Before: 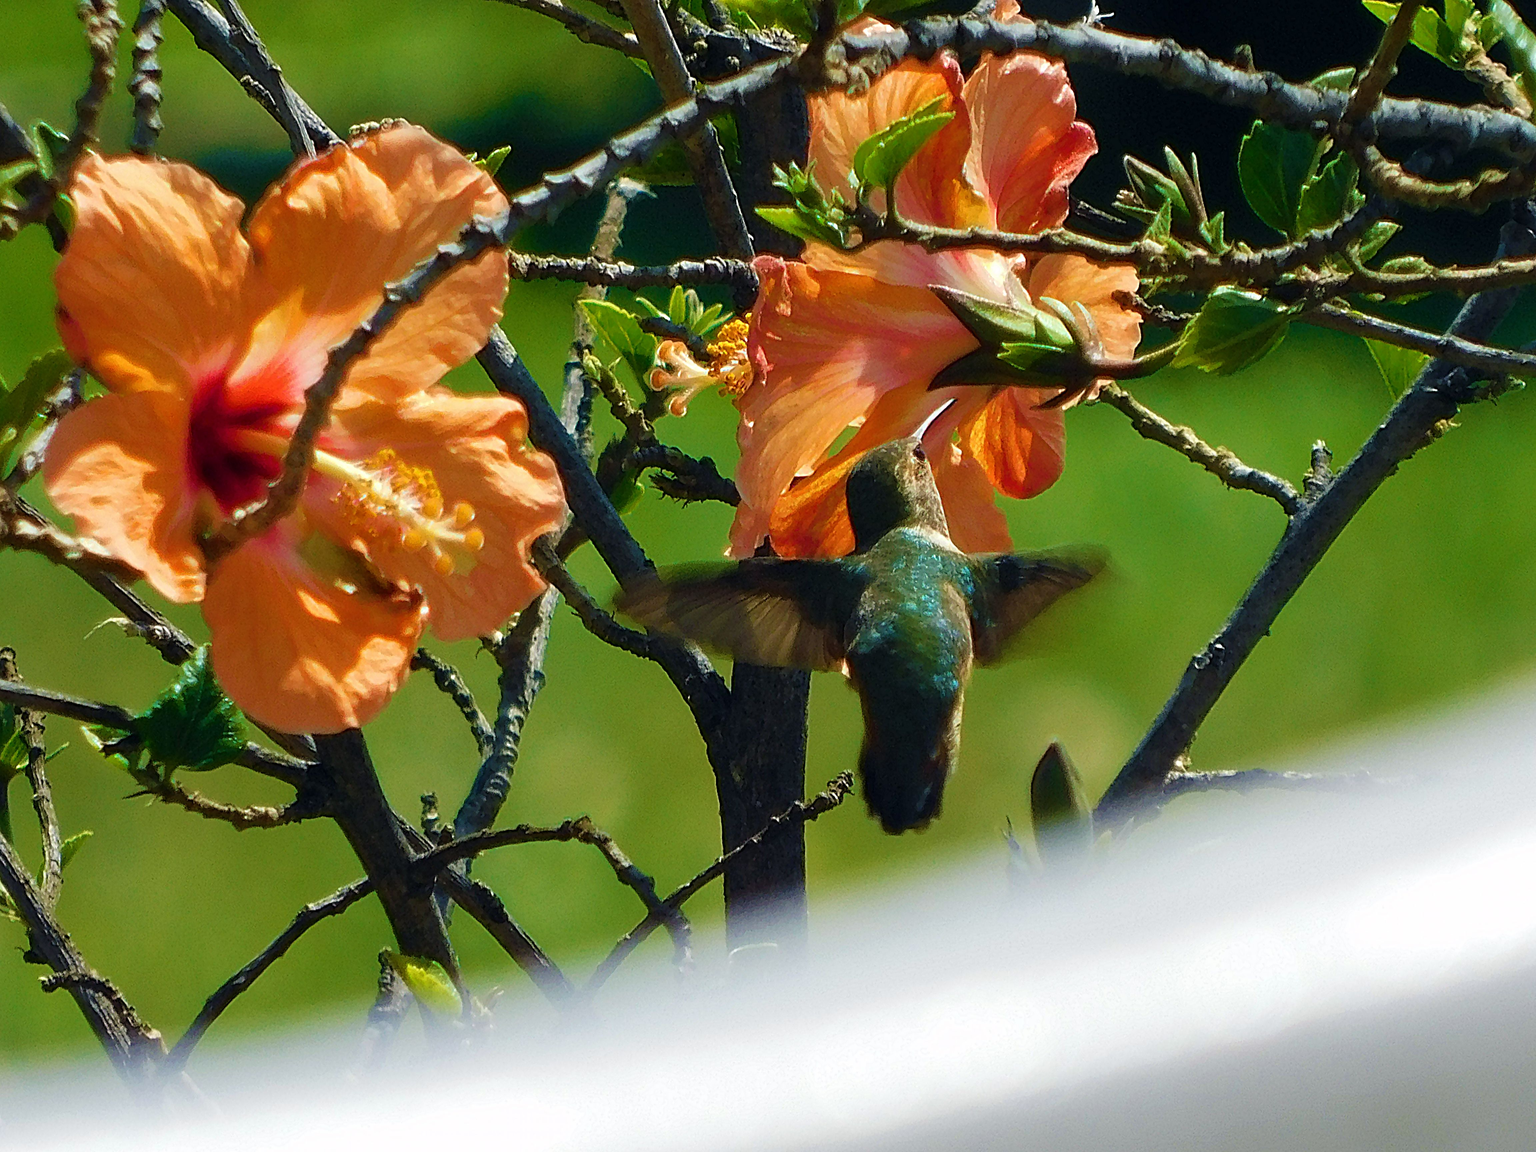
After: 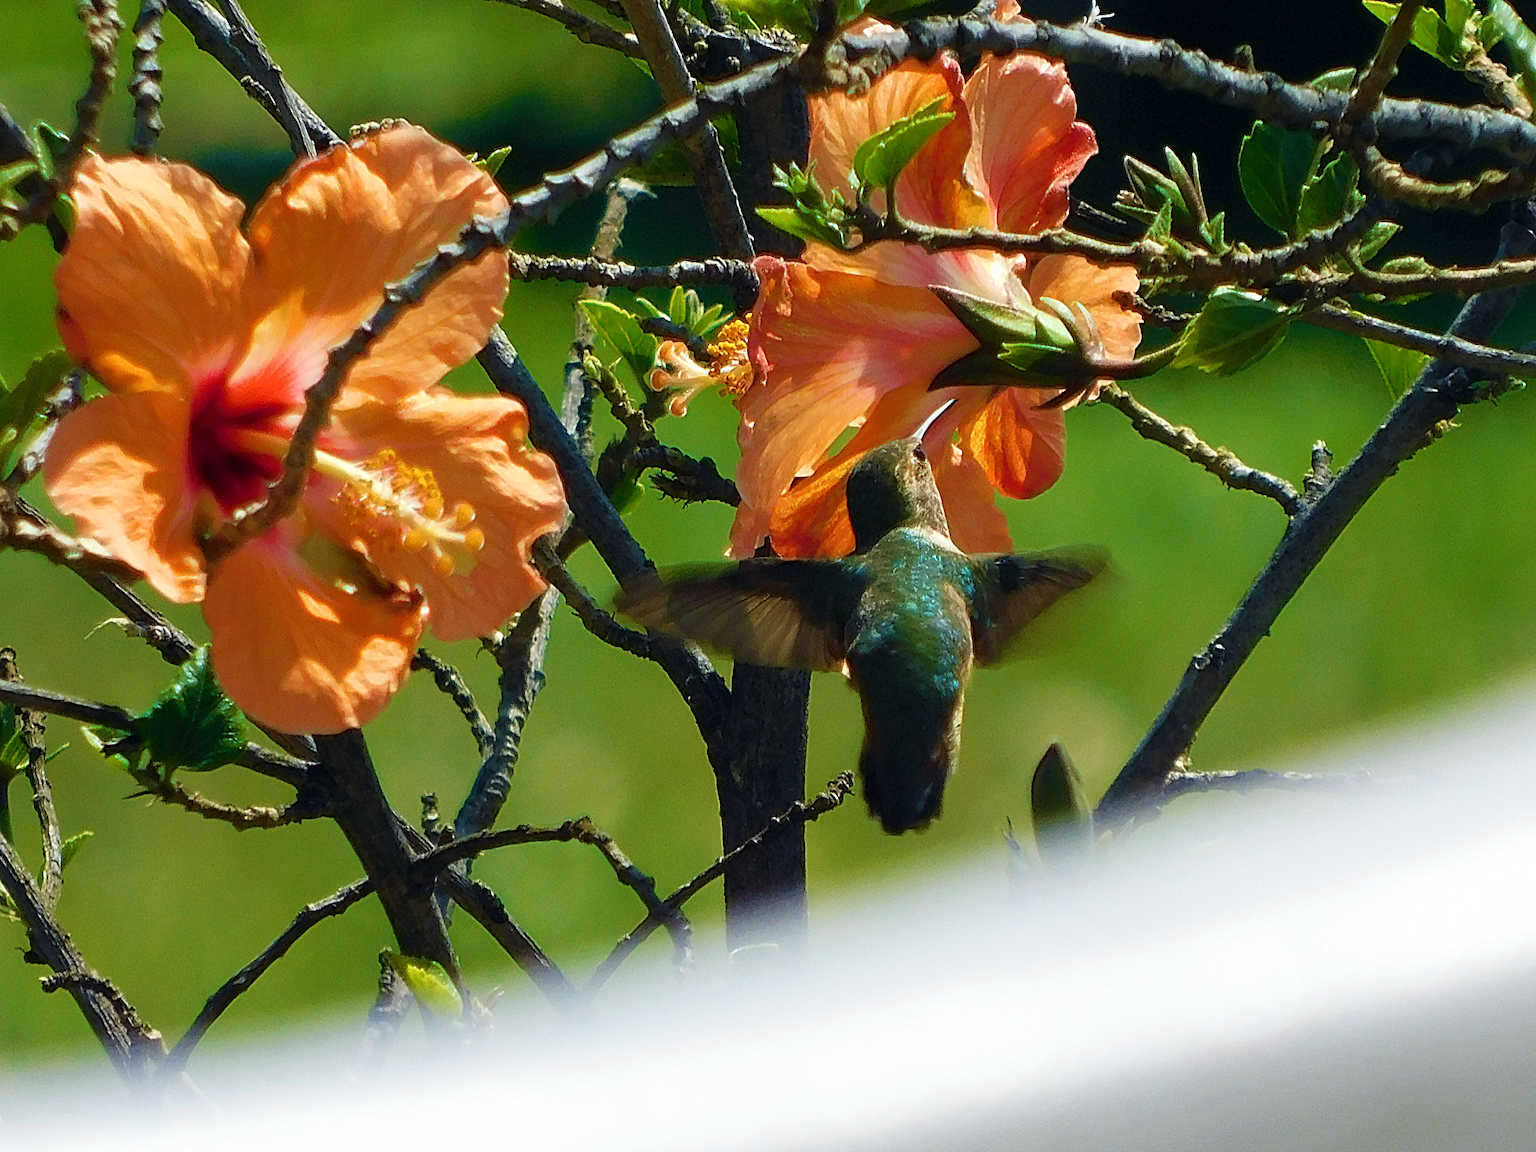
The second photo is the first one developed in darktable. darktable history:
shadows and highlights: shadows -0.184, highlights 39.18
